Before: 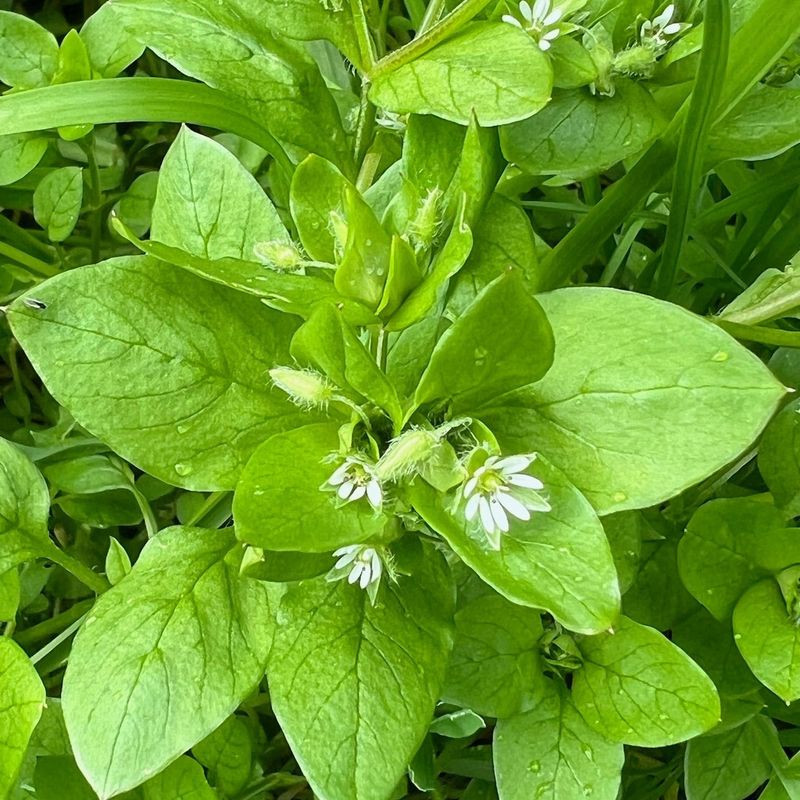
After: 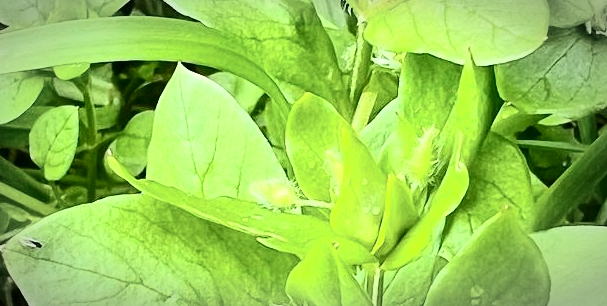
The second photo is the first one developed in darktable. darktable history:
crop: left 0.58%, top 7.639%, right 23.449%, bottom 54.106%
vignetting: automatic ratio true
exposure: black level correction 0.001, exposure 0.499 EV, compensate highlight preservation false
contrast brightness saturation: contrast 0.374, brightness 0.112
